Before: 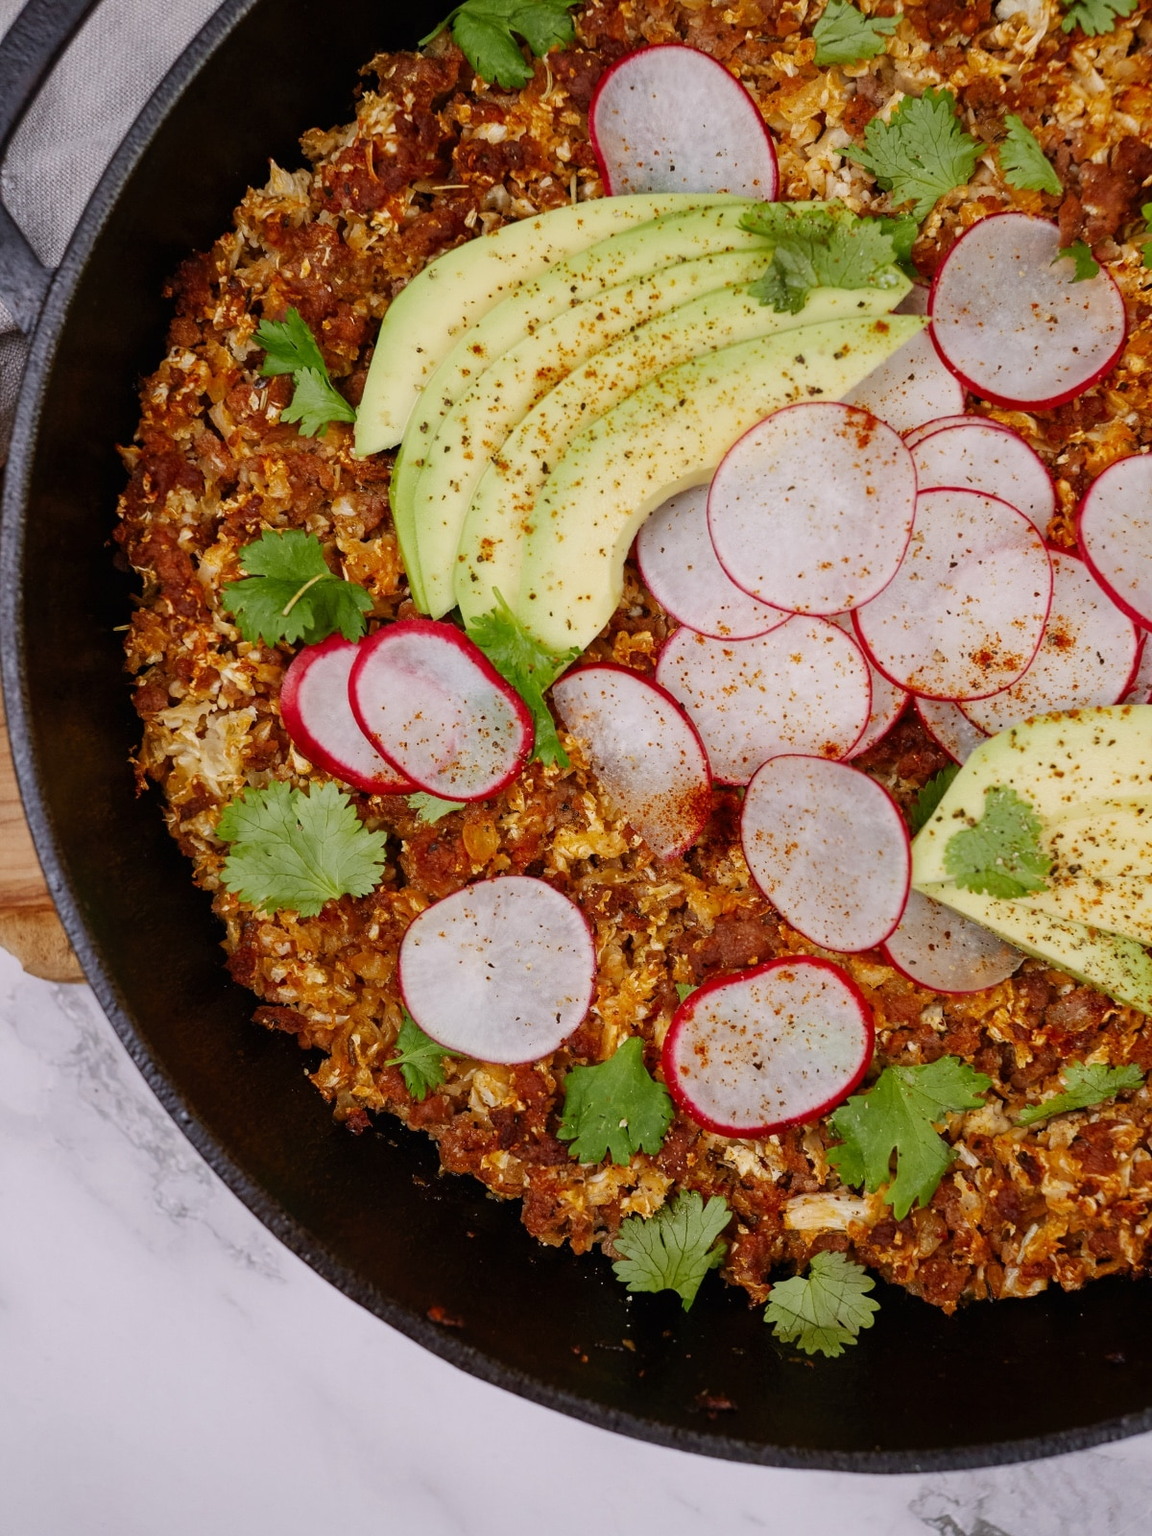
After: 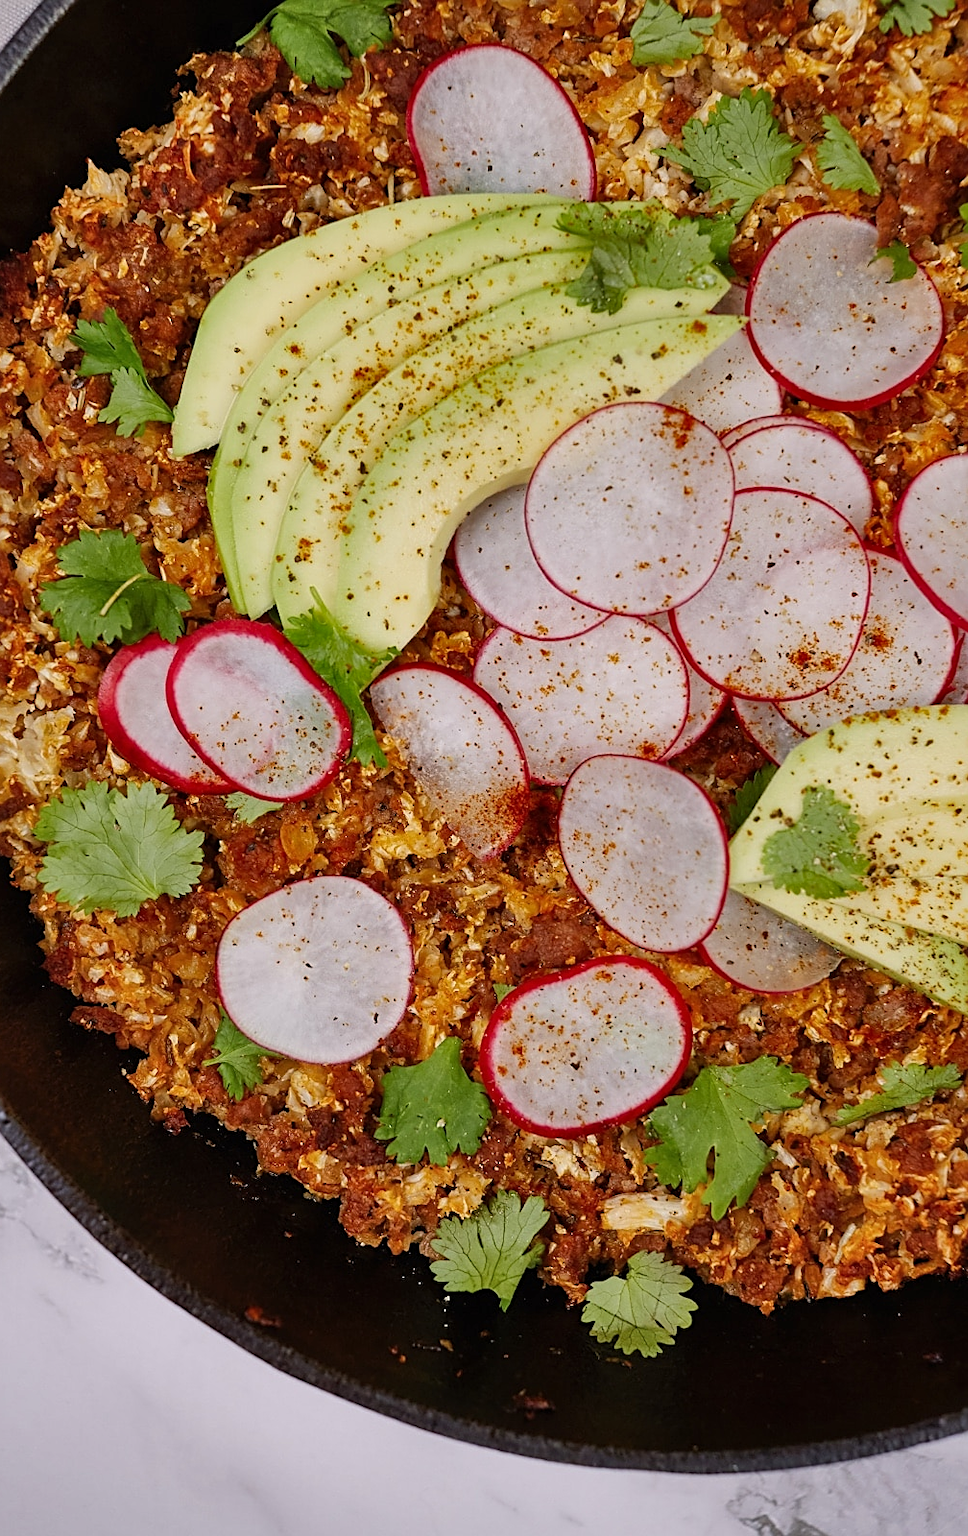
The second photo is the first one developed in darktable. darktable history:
crop: left 15.836%
shadows and highlights: low approximation 0.01, soften with gaussian
sharpen: on, module defaults
